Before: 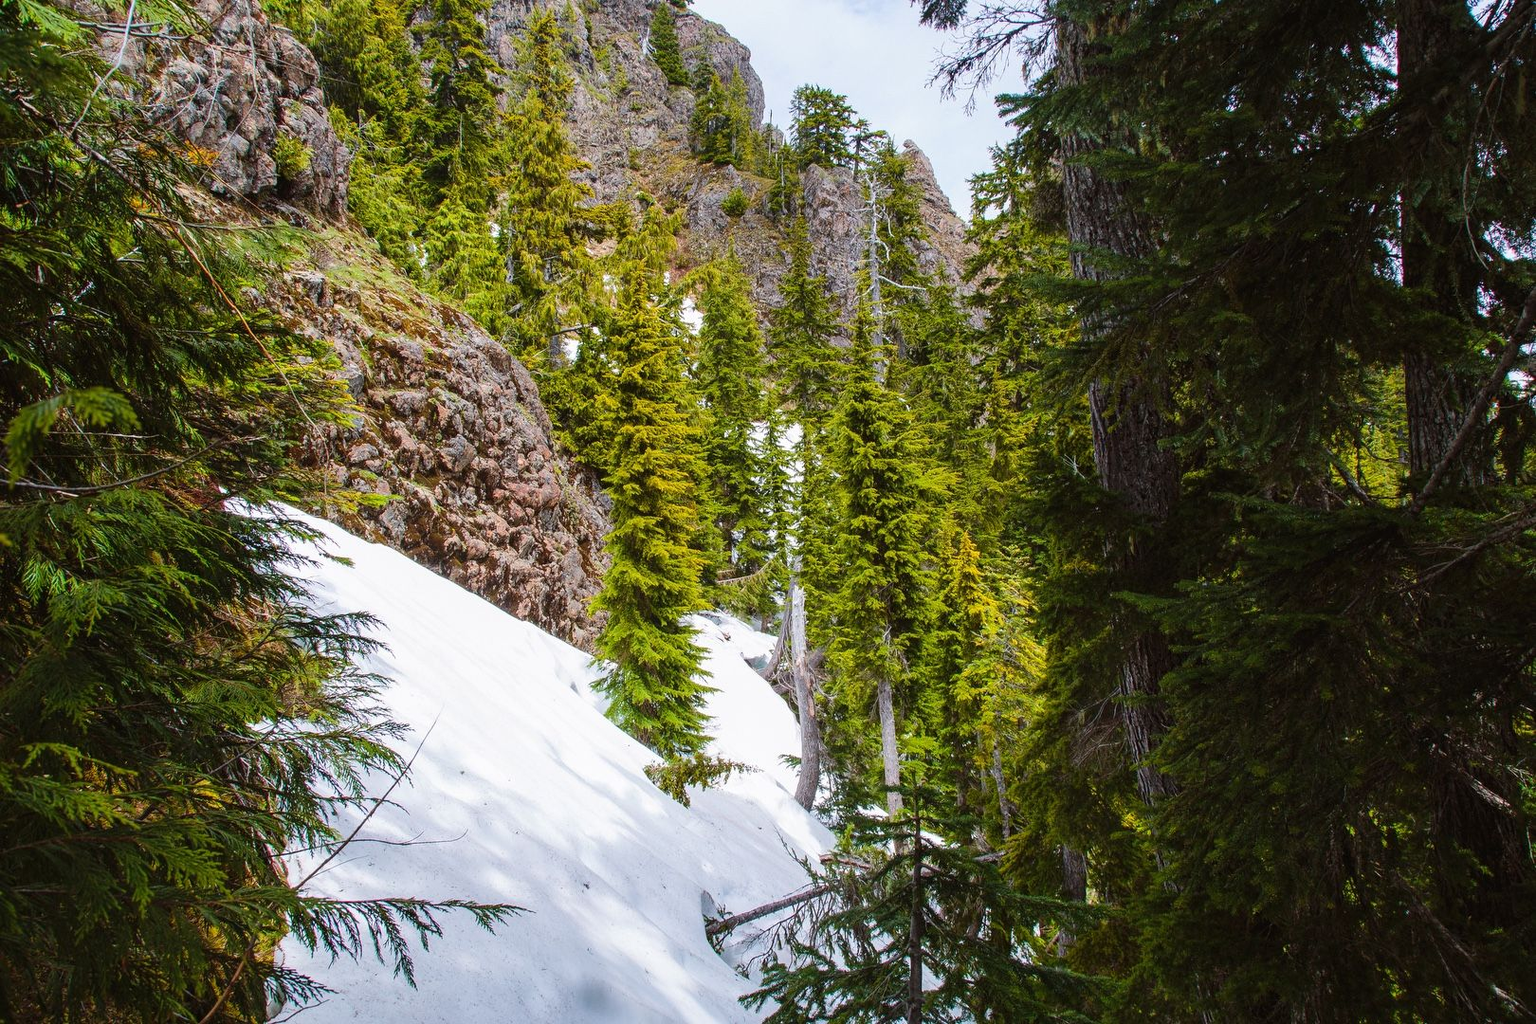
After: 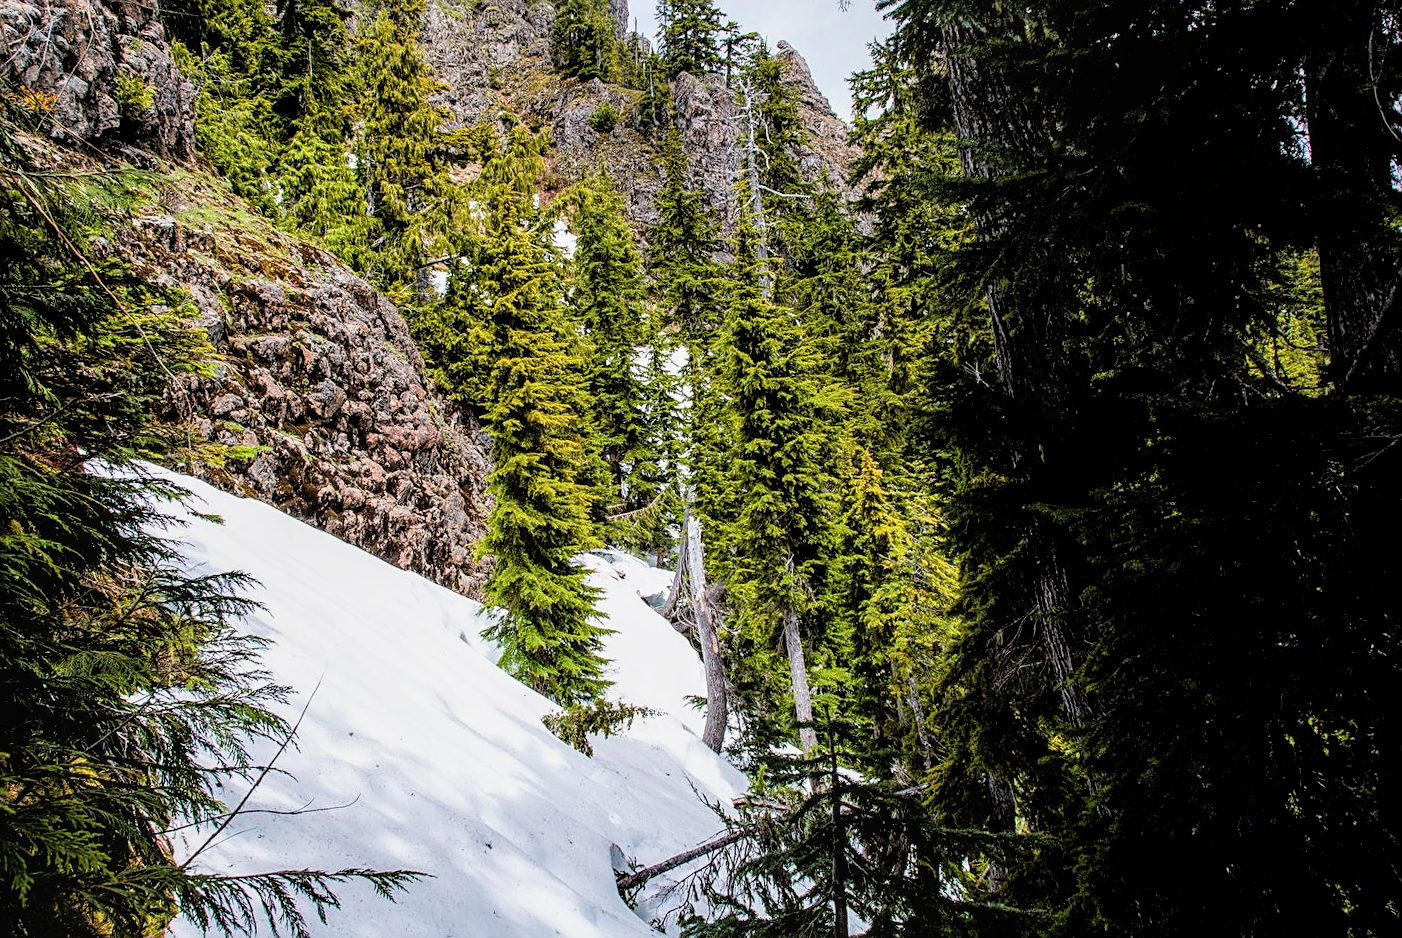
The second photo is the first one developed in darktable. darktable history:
filmic rgb: black relative exposure -3.73 EV, white relative exposure 2.78 EV, dynamic range scaling -4.9%, hardness 3.03
crop and rotate: angle 3.34°, left 6.018%, top 5.679%
local contrast: on, module defaults
sharpen: on, module defaults
